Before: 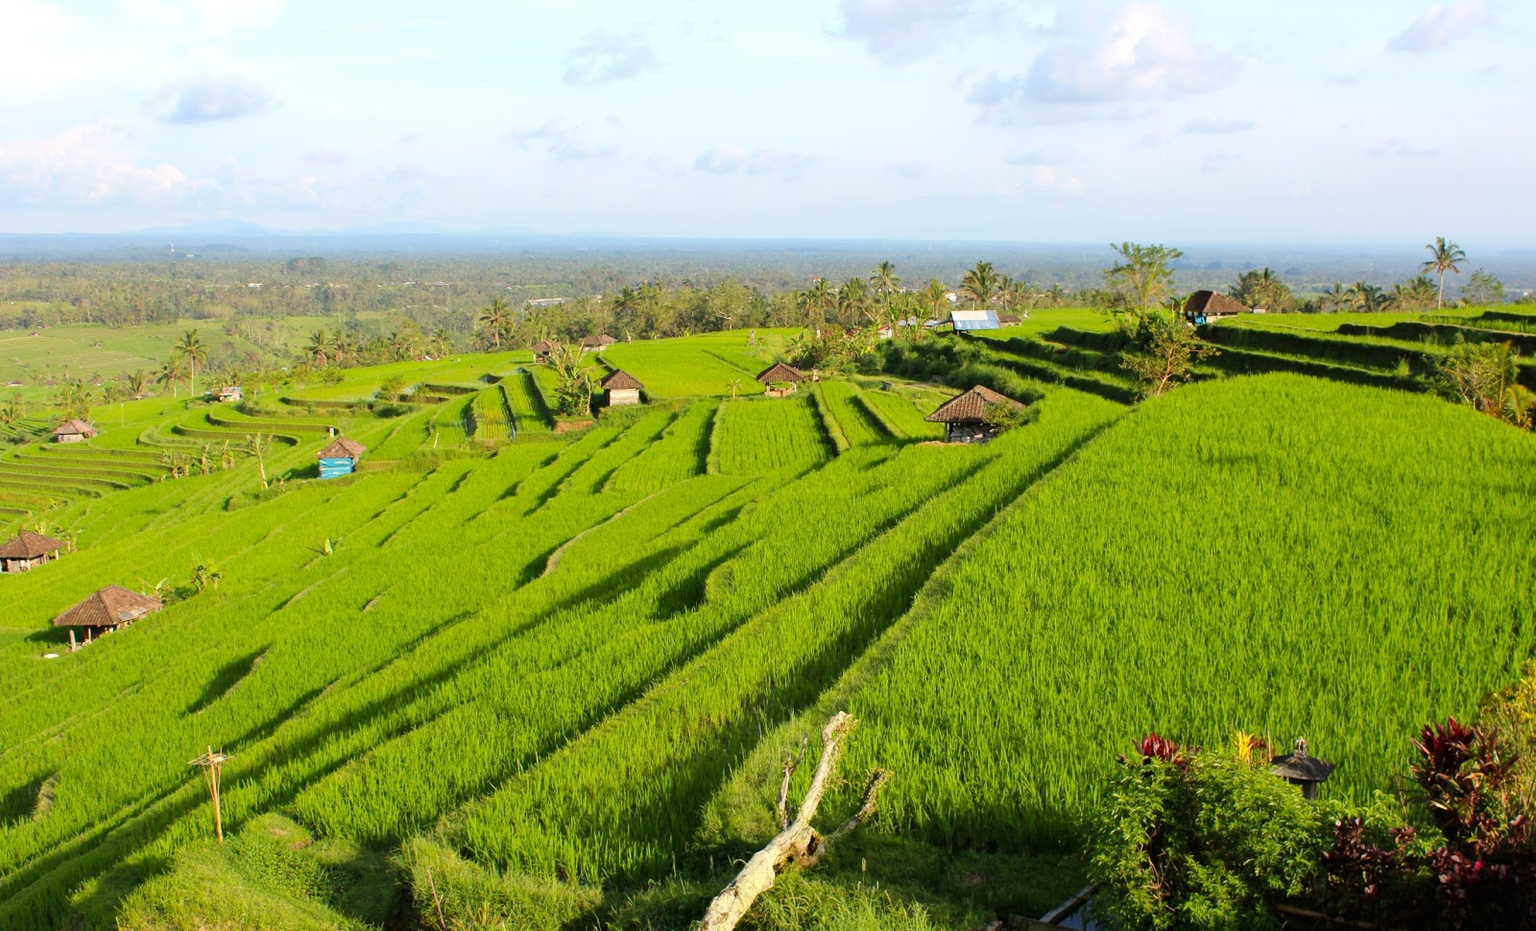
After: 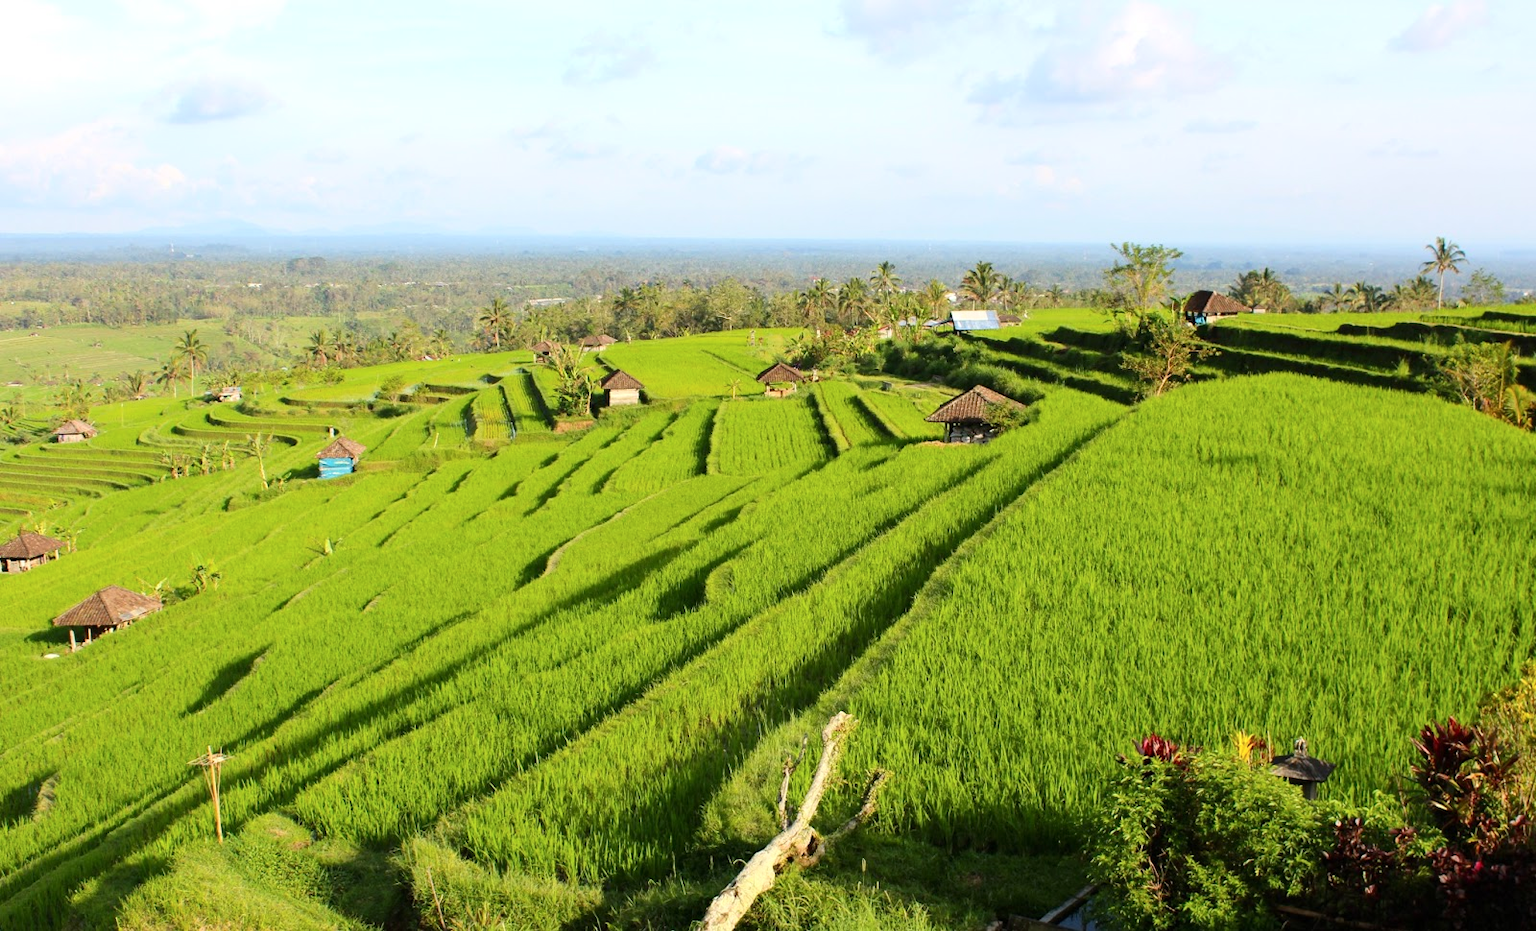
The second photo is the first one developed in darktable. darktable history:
tone equalizer: on, module defaults
contrast brightness saturation: contrast 0.155, brightness 0.044
